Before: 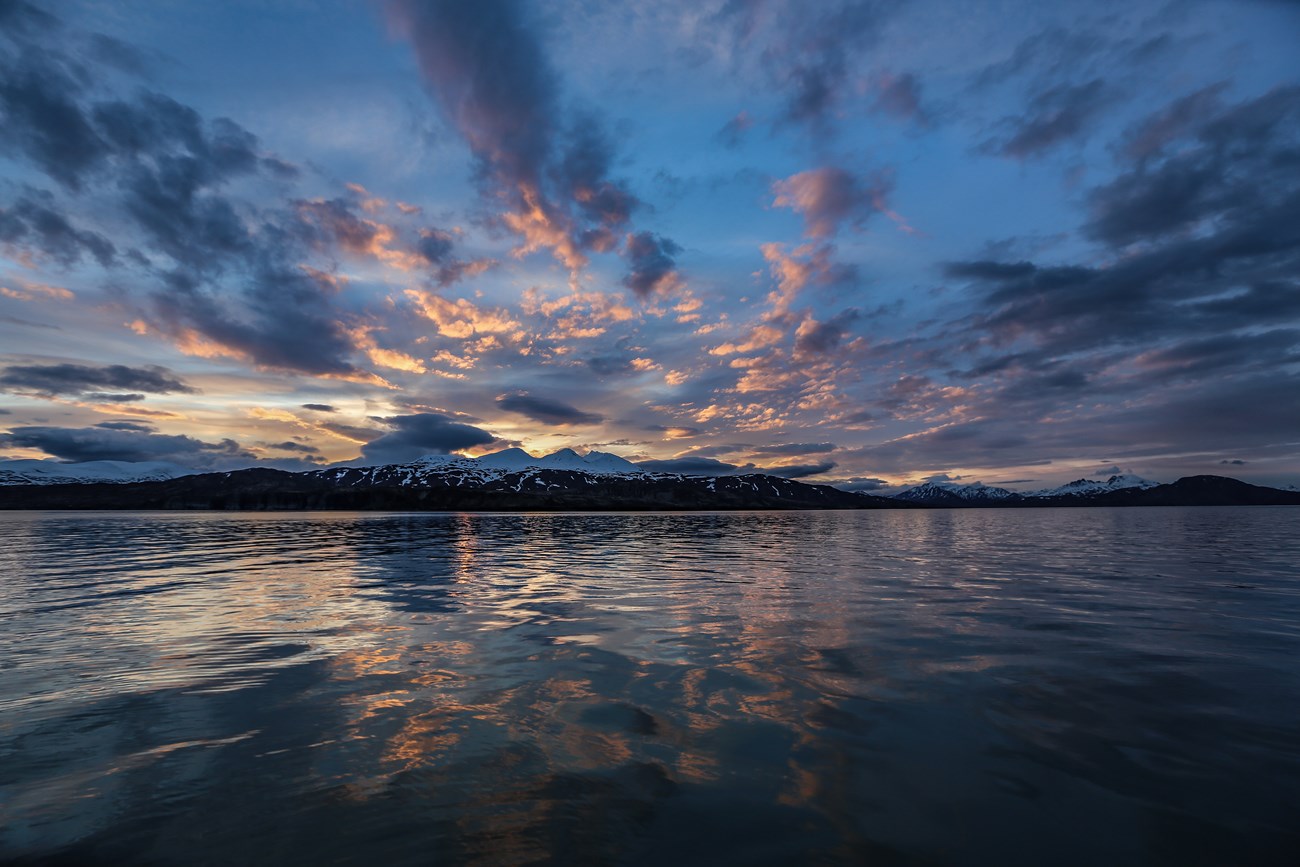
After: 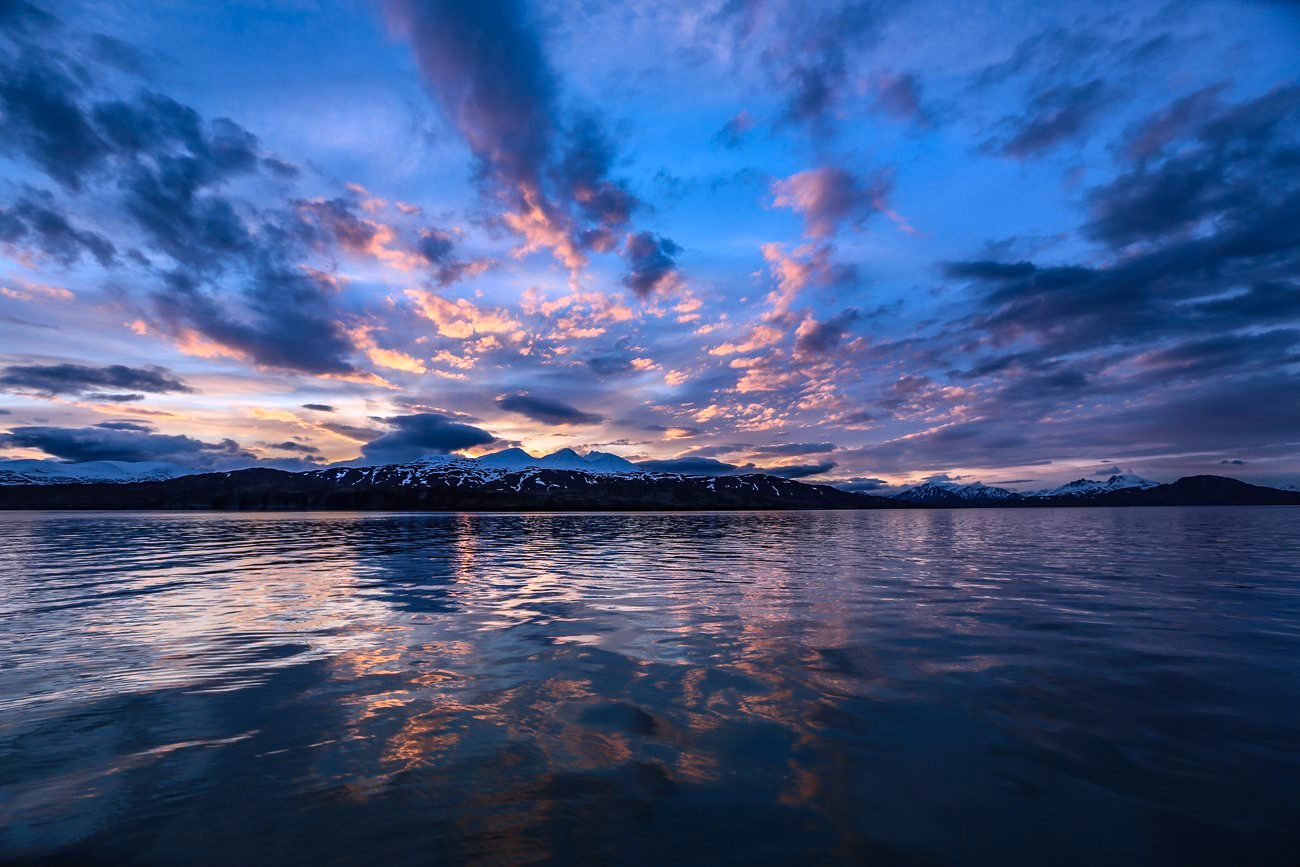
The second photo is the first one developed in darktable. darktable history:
color calibration: illuminant custom, x 0.364, y 0.385, temperature 4527.31 K
contrast brightness saturation: contrast 0.233, brightness 0.102, saturation 0.289
